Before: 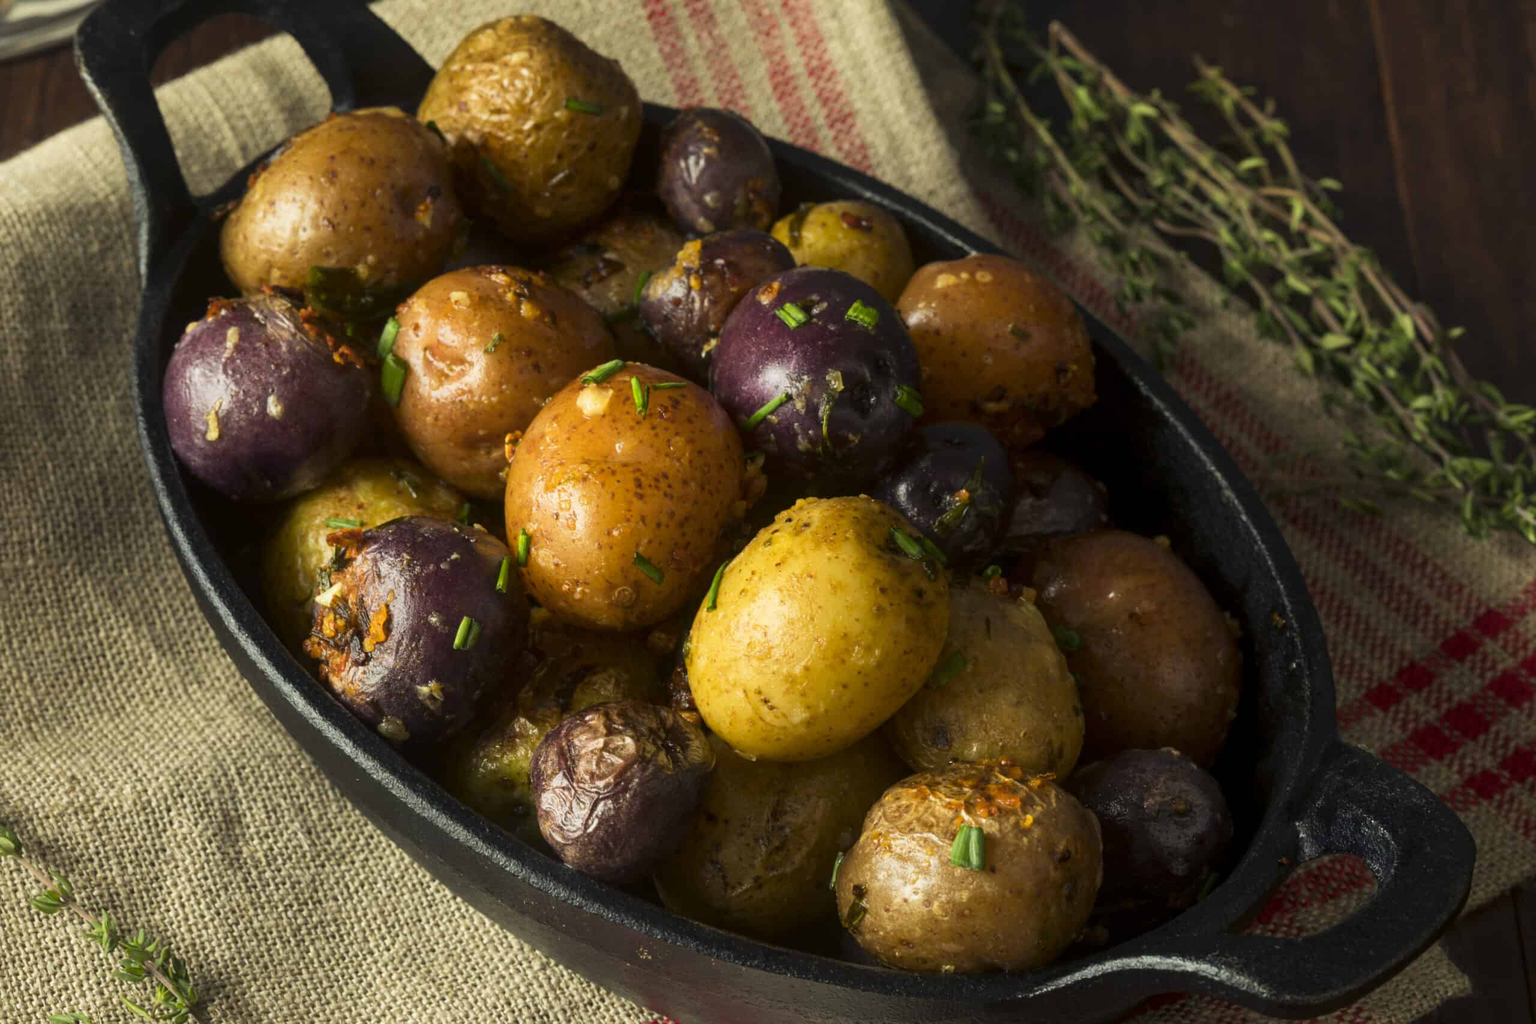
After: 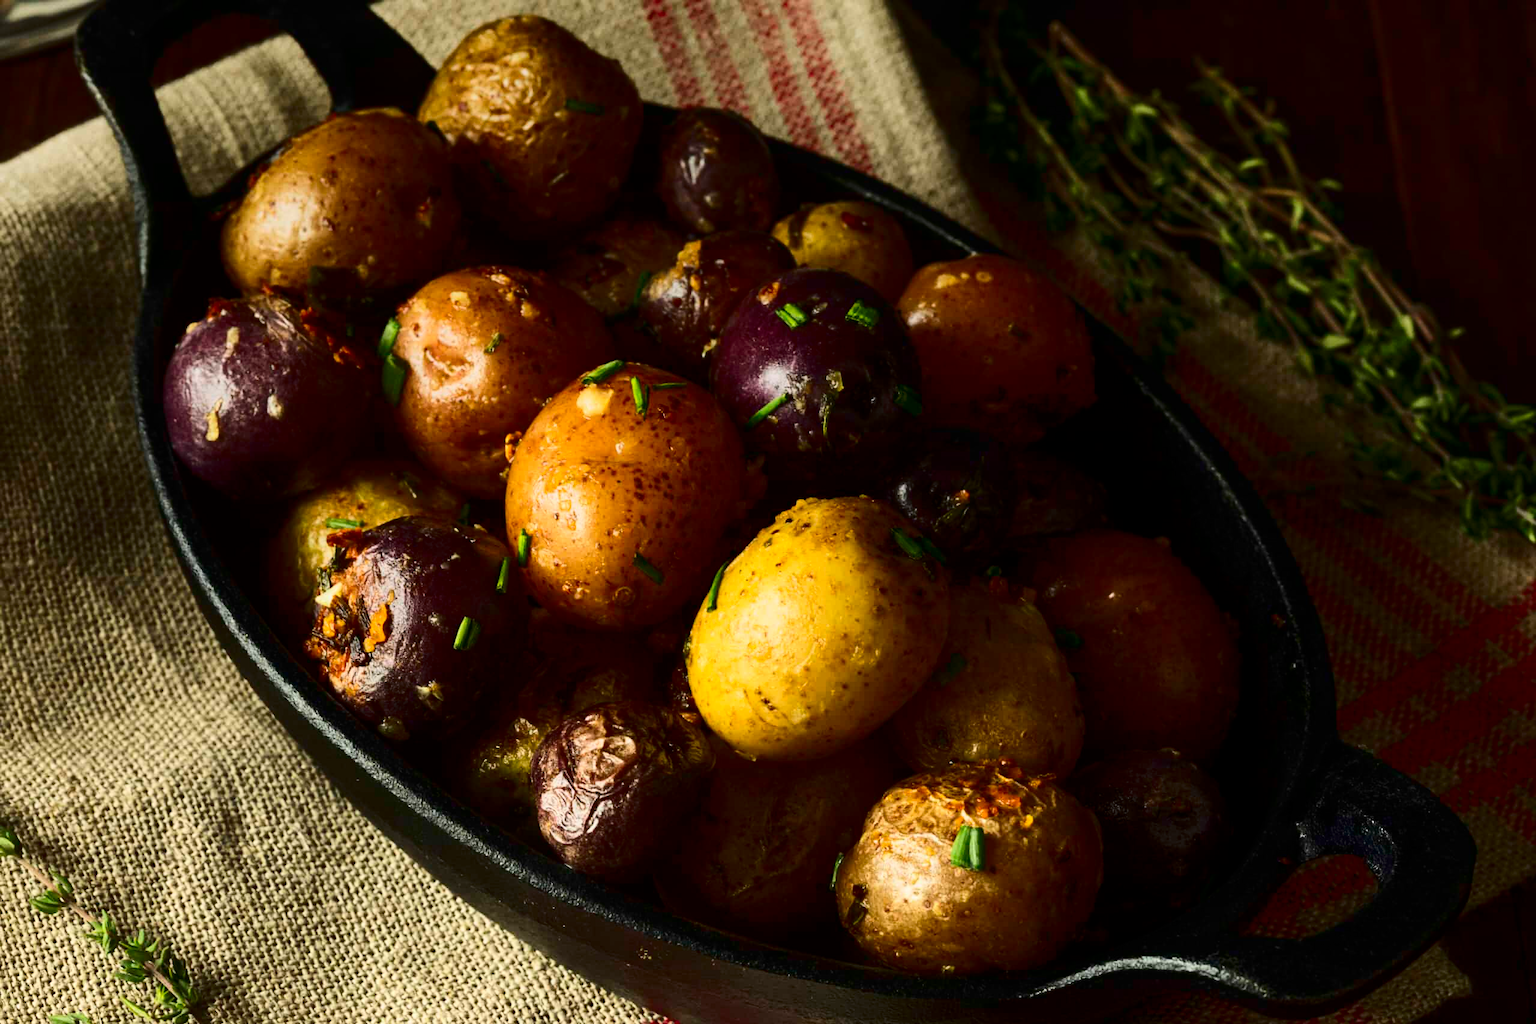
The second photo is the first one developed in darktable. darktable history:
graduated density: on, module defaults
contrast brightness saturation: contrast 0.32, brightness -0.08, saturation 0.17
